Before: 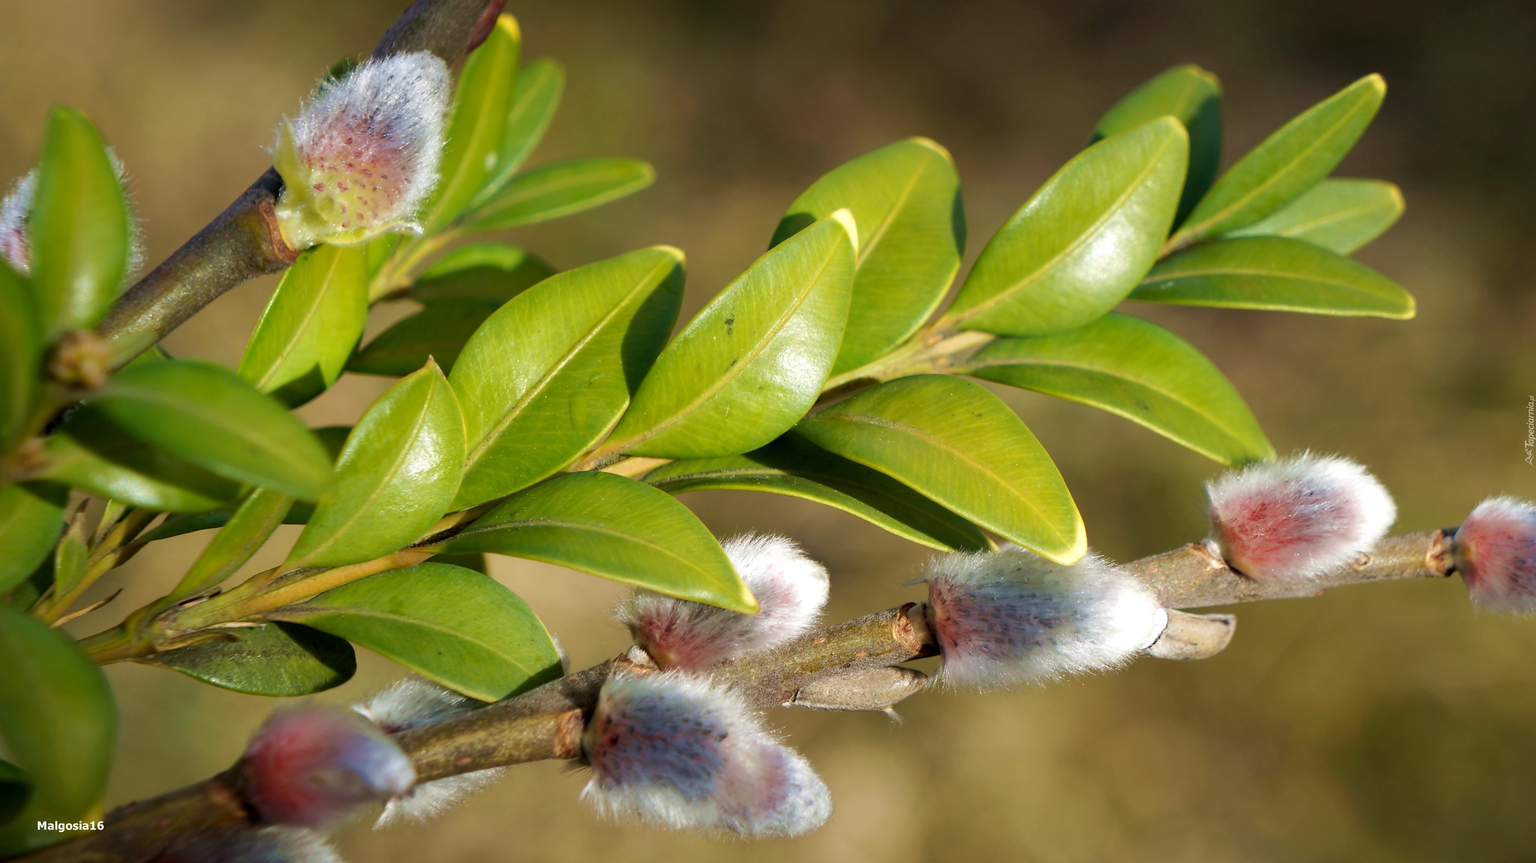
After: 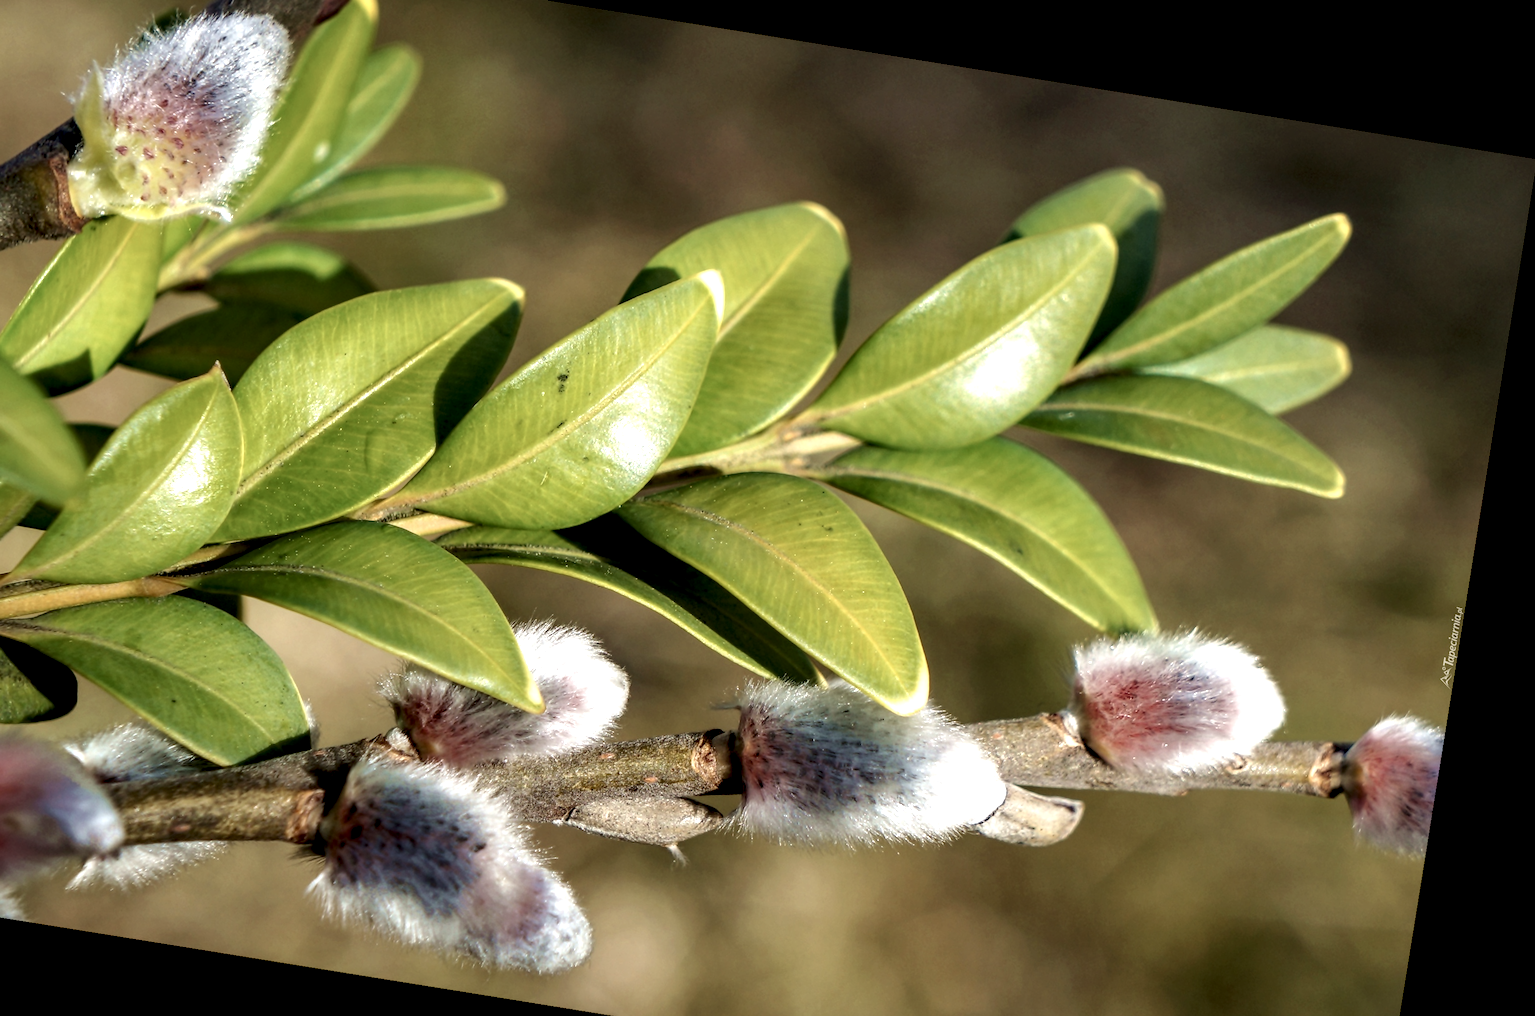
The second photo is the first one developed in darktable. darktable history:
rotate and perspective: rotation 9.12°, automatic cropping off
local contrast: highlights 19%, detail 186%
color correction: saturation 0.8
crop: left 19.159%, top 9.58%, bottom 9.58%
